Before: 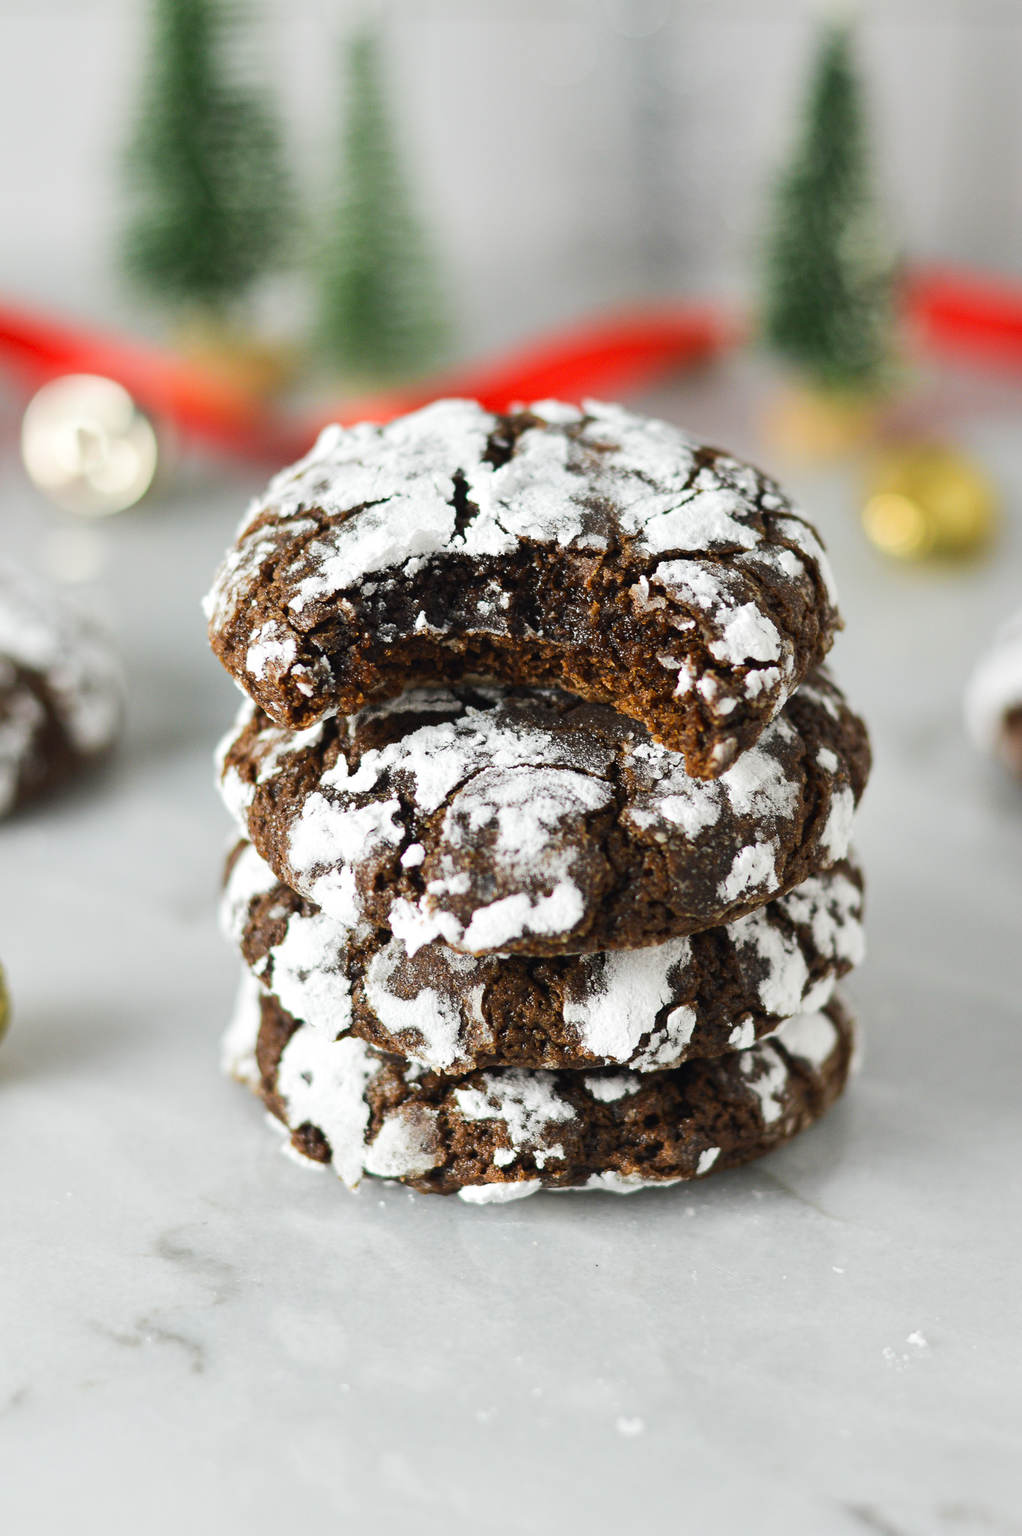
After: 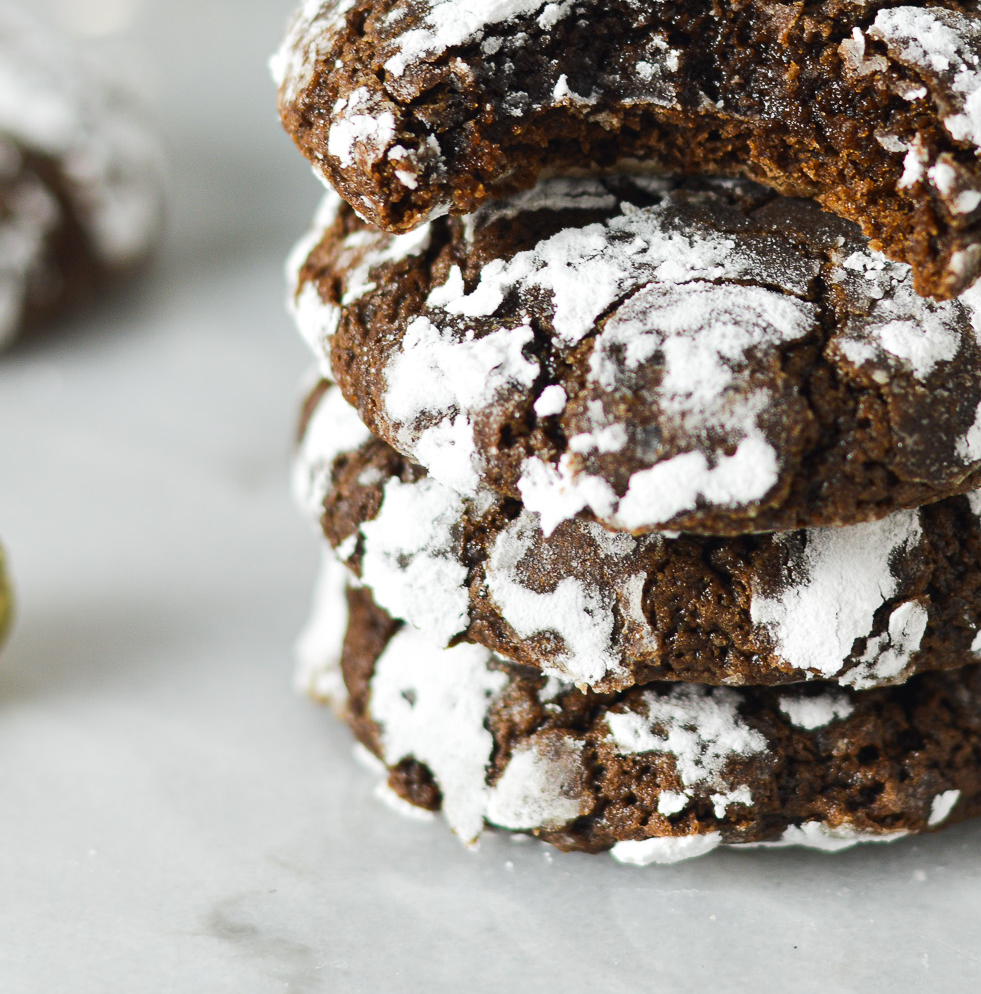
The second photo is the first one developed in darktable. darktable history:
crop: top 36.139%, right 27.965%, bottom 14.643%
